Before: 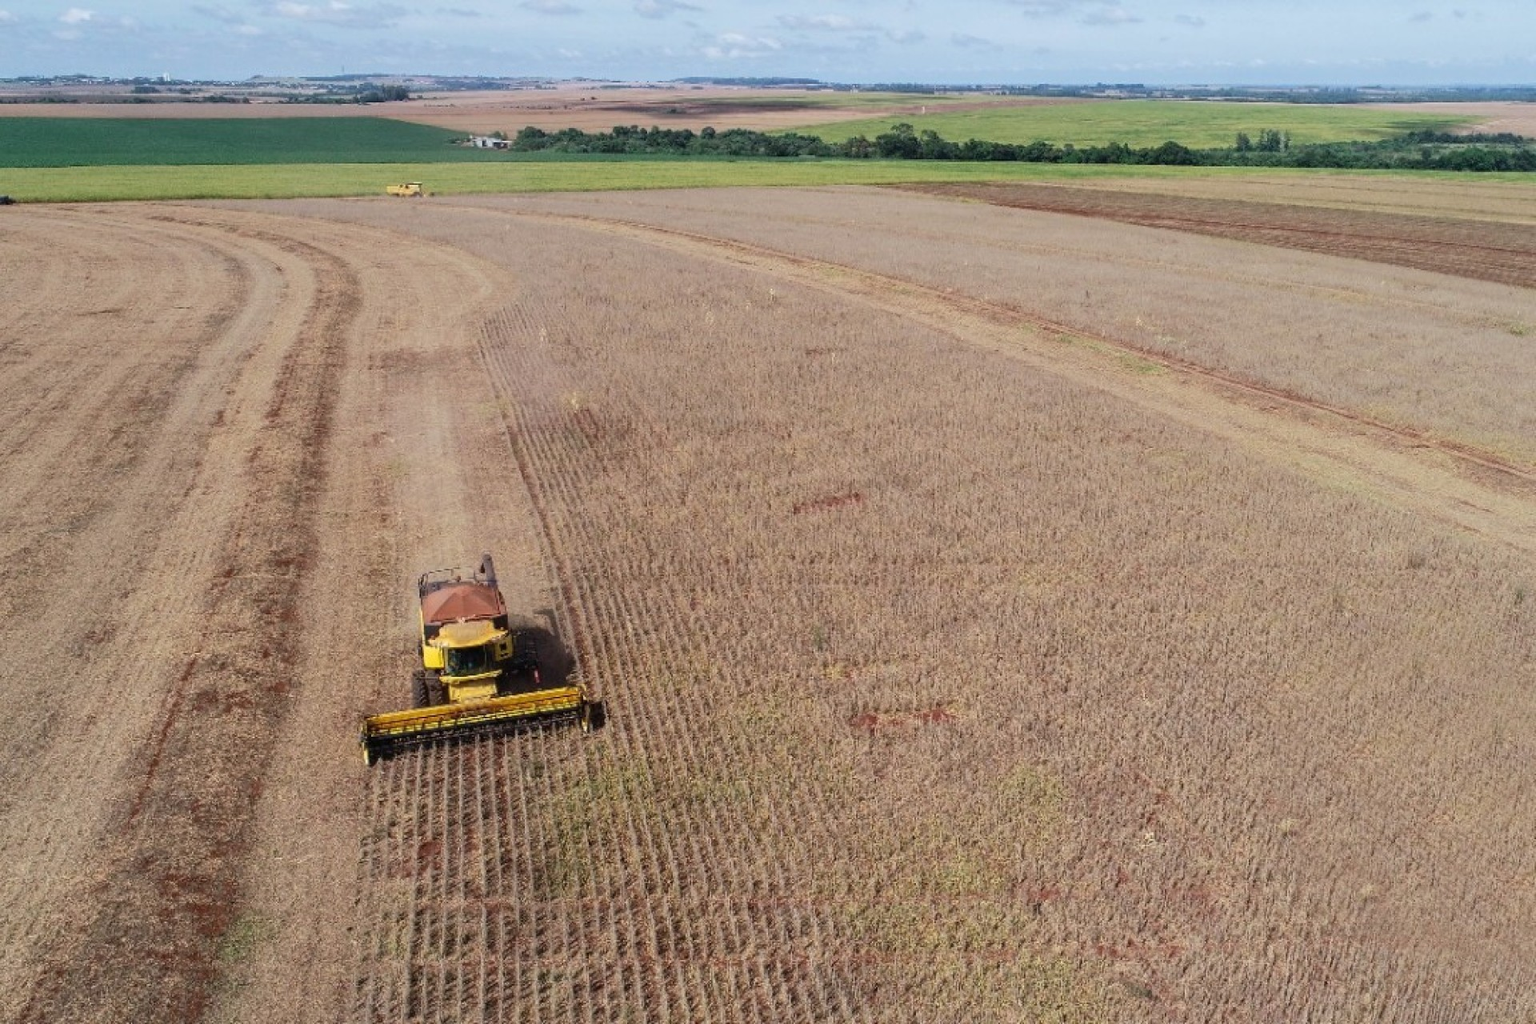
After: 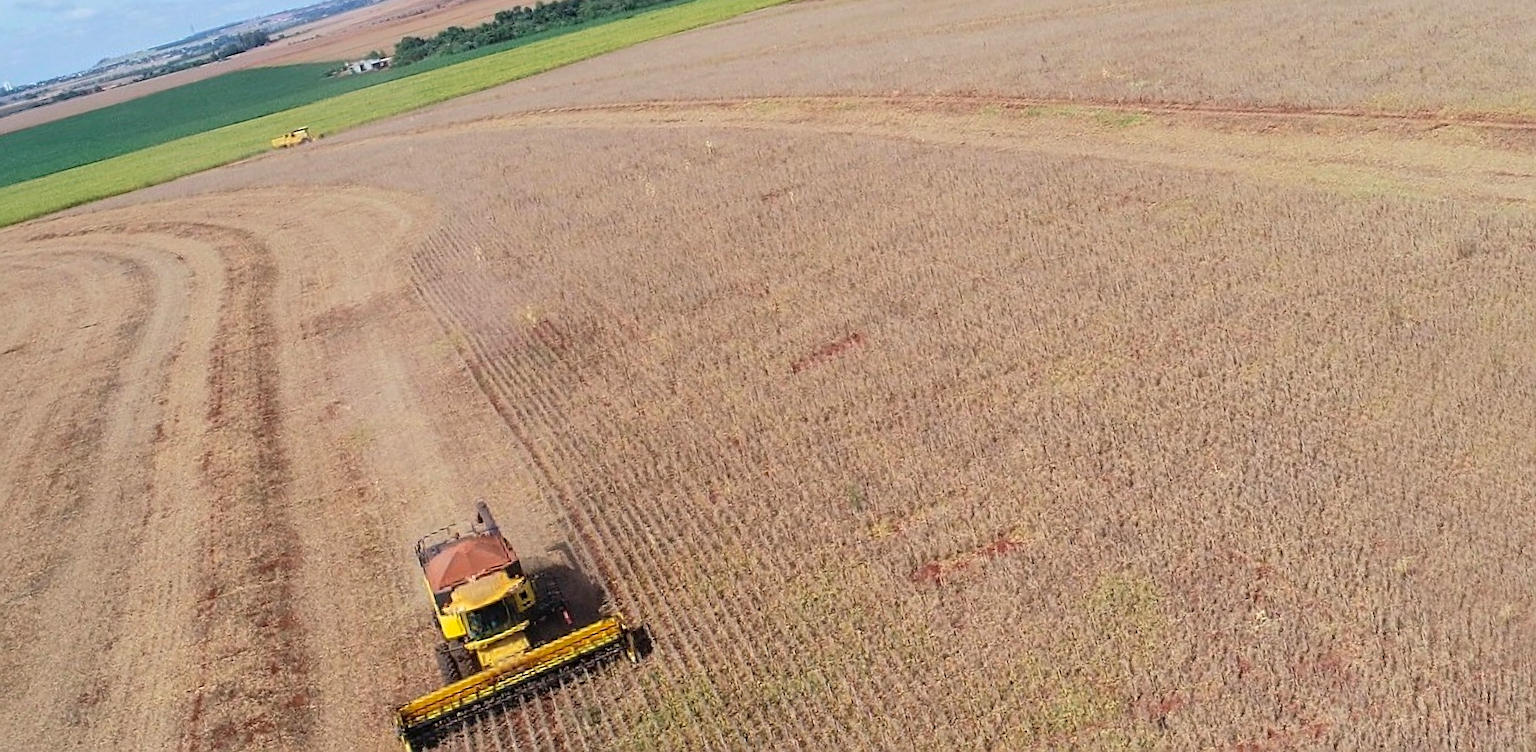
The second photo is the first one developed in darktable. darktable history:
rotate and perspective: rotation -14.8°, crop left 0.1, crop right 0.903, crop top 0.25, crop bottom 0.748
sharpen: on, module defaults
contrast brightness saturation: brightness 0.09, saturation 0.19
